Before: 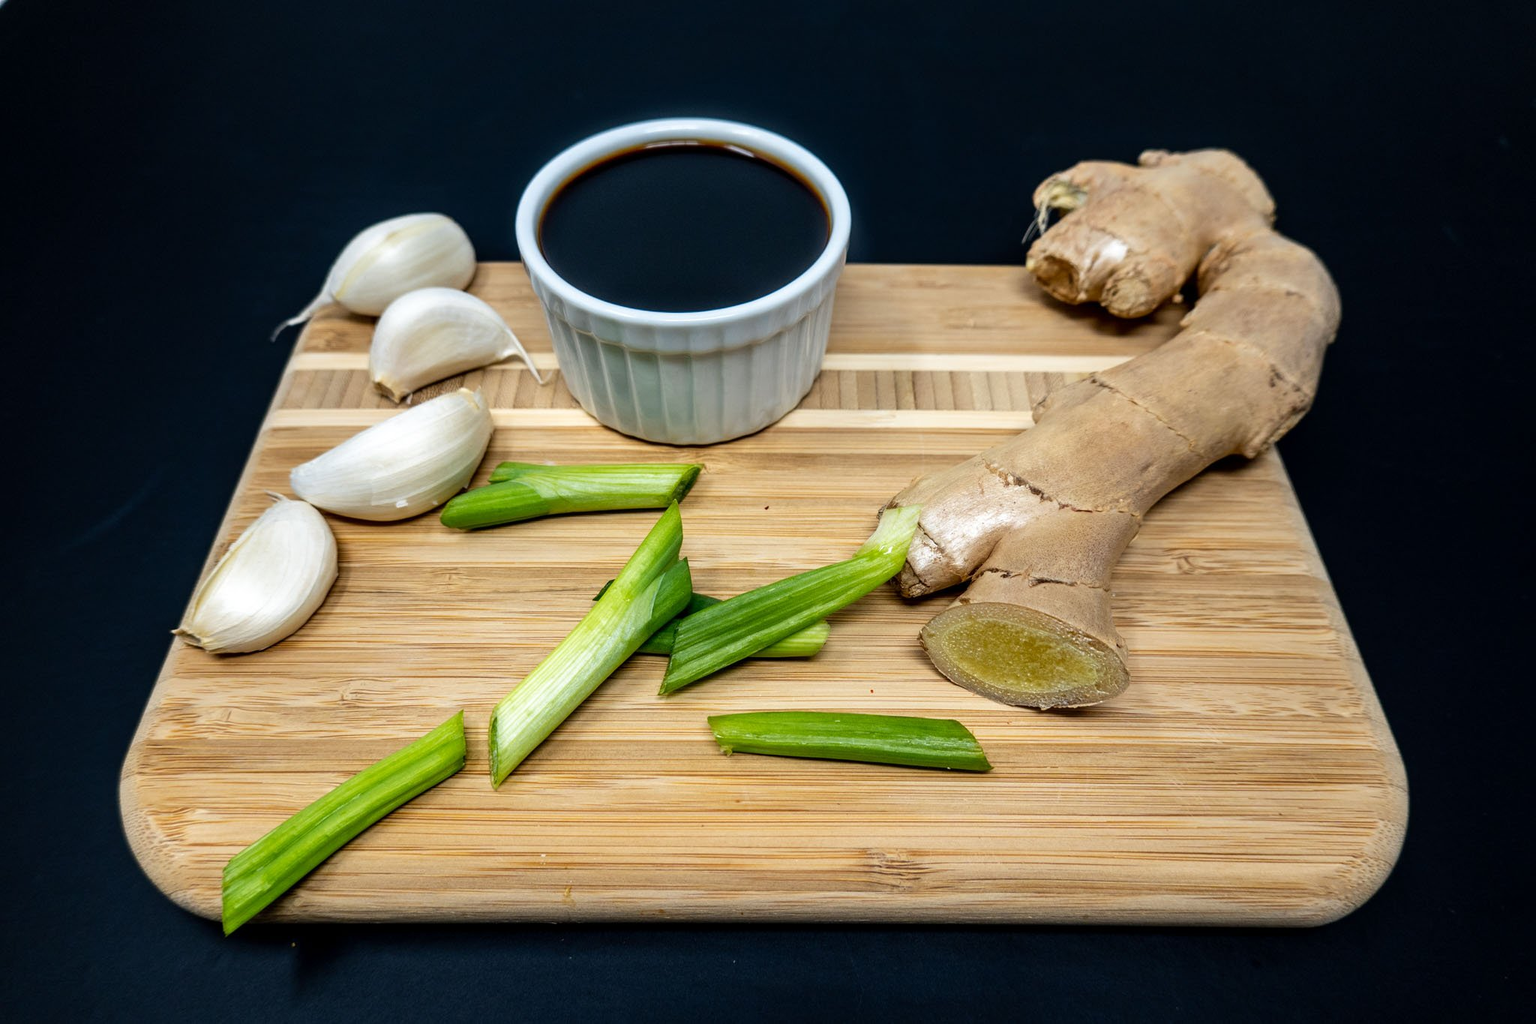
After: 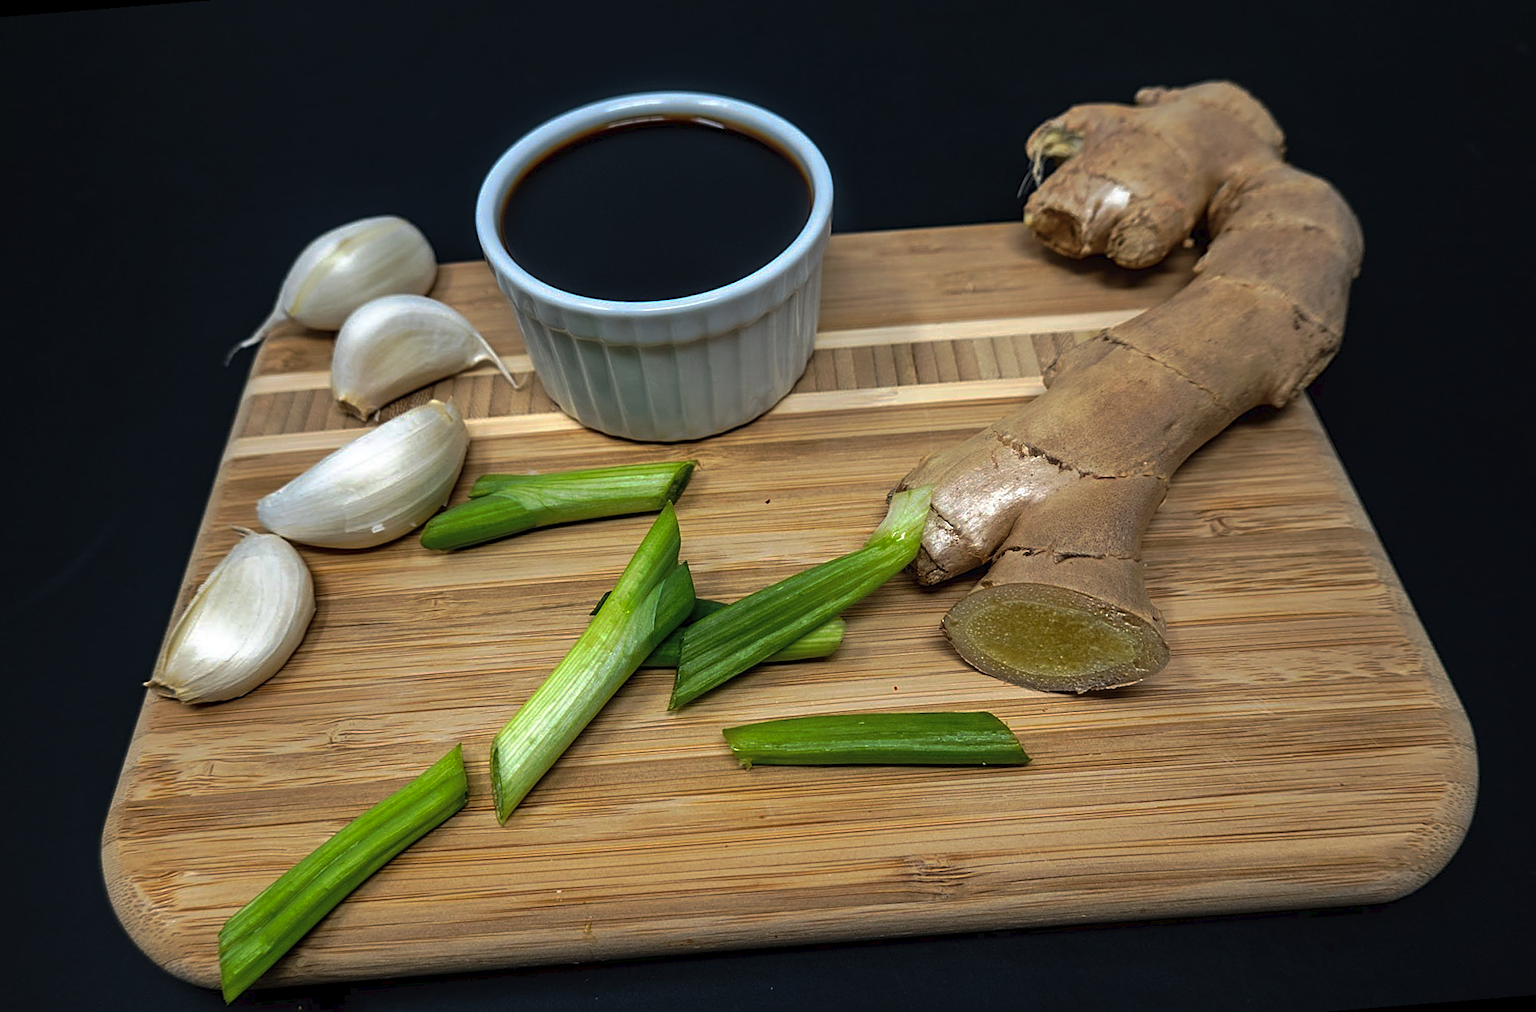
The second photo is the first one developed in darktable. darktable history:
sharpen: on, module defaults
tone curve: curves: ch0 [(0, 0) (0.003, 0.029) (0.011, 0.034) (0.025, 0.044) (0.044, 0.057) (0.069, 0.07) (0.1, 0.084) (0.136, 0.104) (0.177, 0.127) (0.224, 0.156) (0.277, 0.192) (0.335, 0.236) (0.399, 0.284) (0.468, 0.339) (0.543, 0.393) (0.623, 0.454) (0.709, 0.541) (0.801, 0.65) (0.898, 0.766) (1, 1)], preserve colors none
rotate and perspective: rotation -4.57°, crop left 0.054, crop right 0.944, crop top 0.087, crop bottom 0.914
